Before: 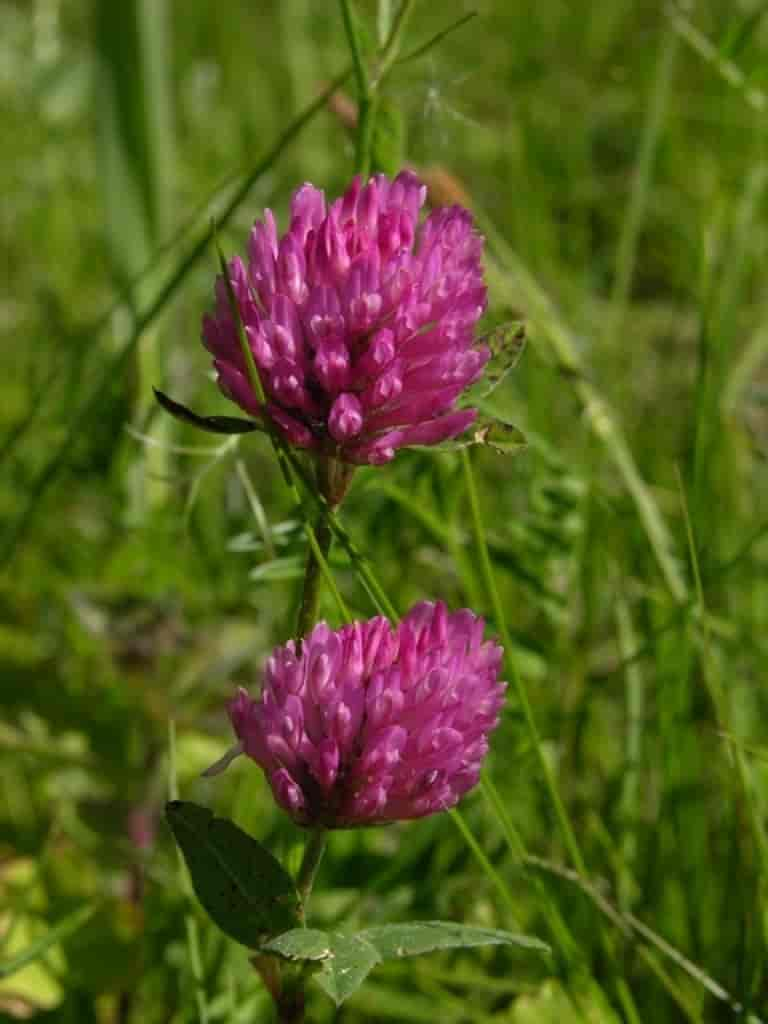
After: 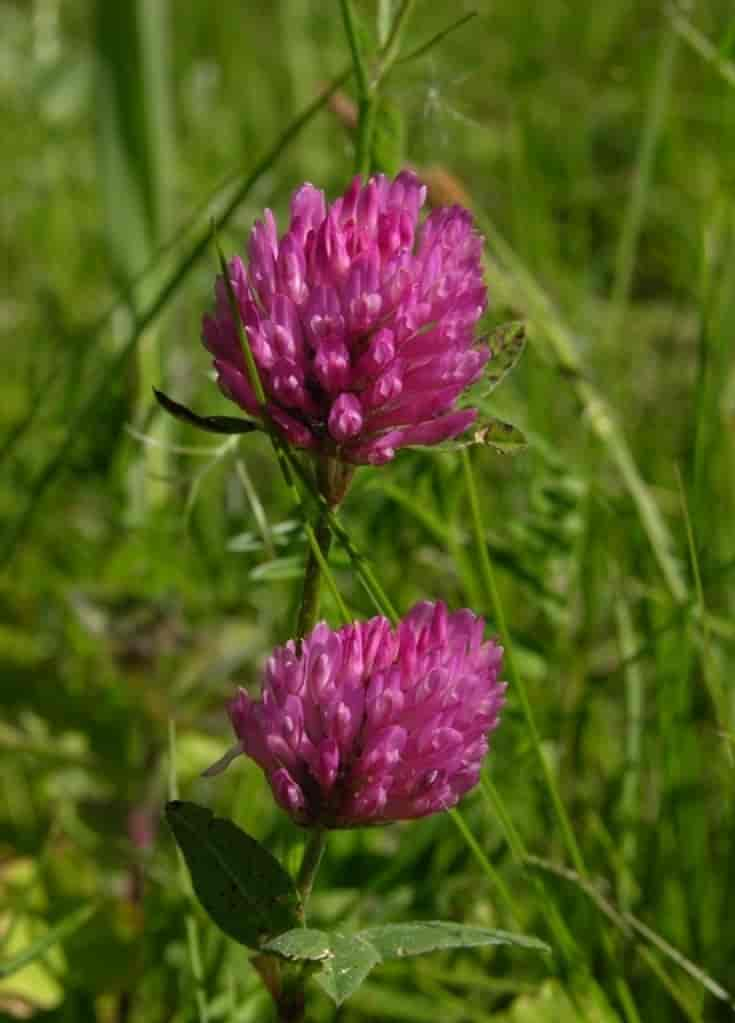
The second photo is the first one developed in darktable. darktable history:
crop: right 4.296%, bottom 0.028%
